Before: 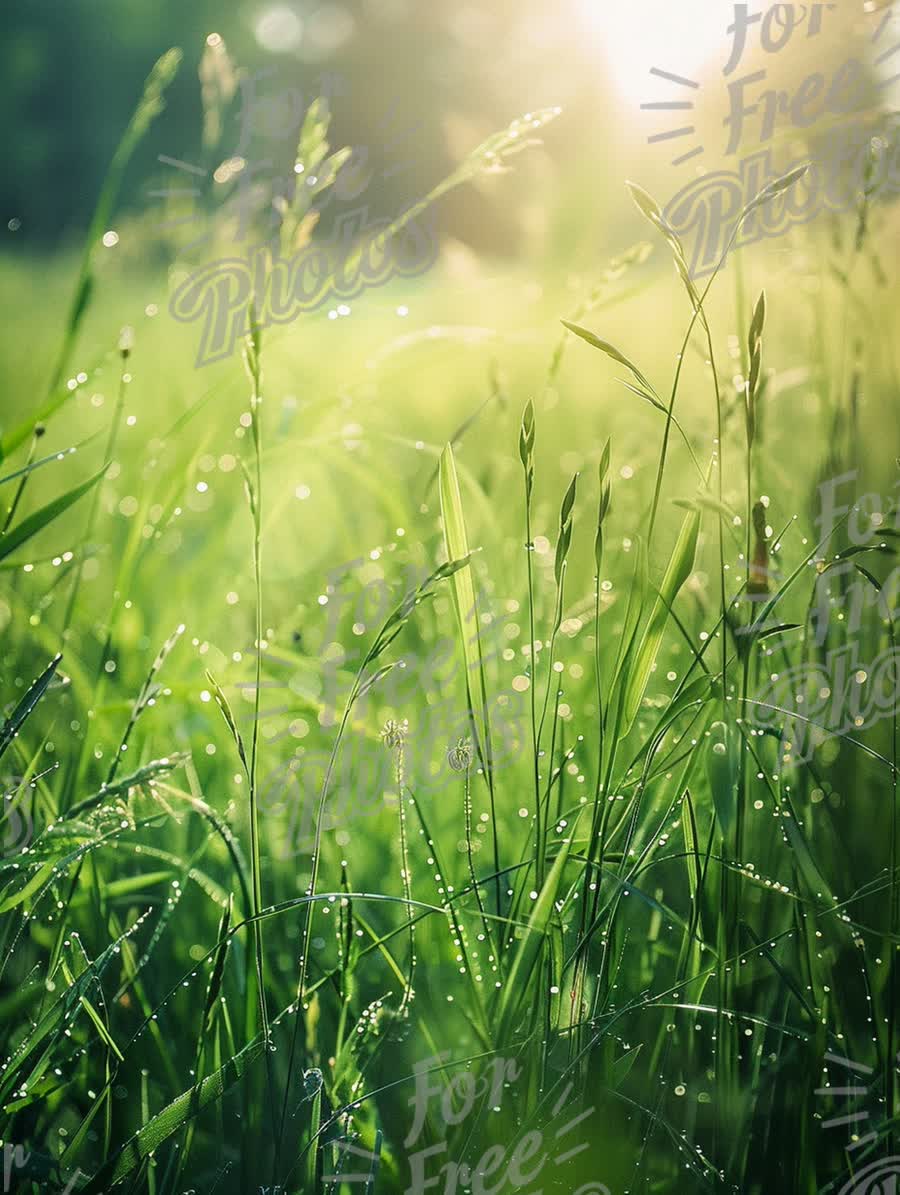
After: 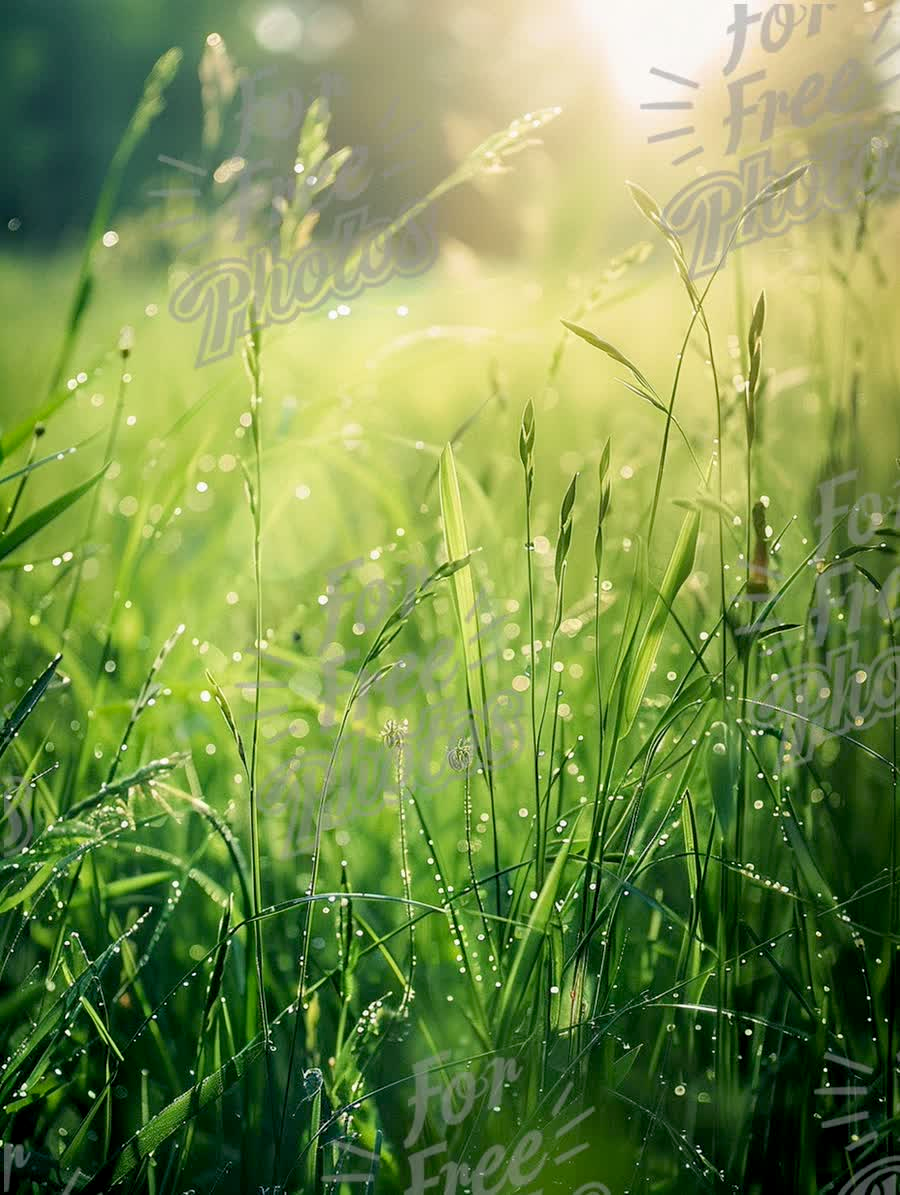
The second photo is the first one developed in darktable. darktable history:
exposure: black level correction 0.007, compensate highlight preservation false
white balance: red 1, blue 1
